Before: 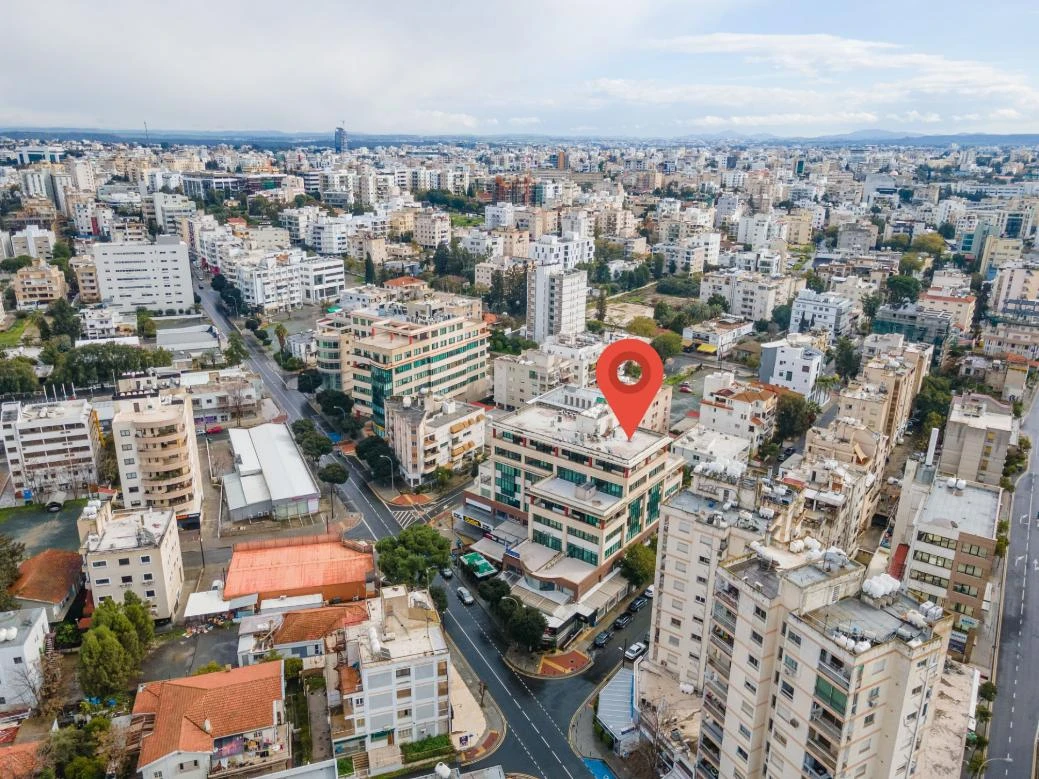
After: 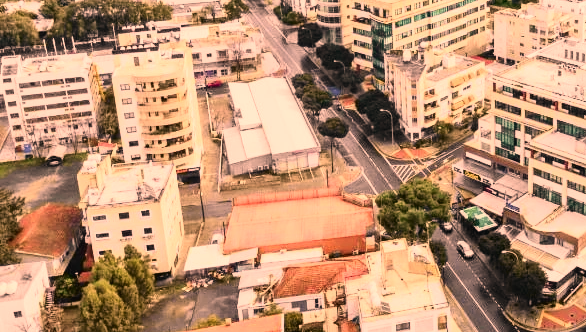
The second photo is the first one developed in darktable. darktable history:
exposure: black level correction 0, exposure 0.7 EV, compensate exposure bias true, compensate highlight preservation false
color correction: highlights a* 40, highlights b* 40, saturation 0.69
crop: top 44.483%, right 43.593%, bottom 12.892%
shadows and highlights: low approximation 0.01, soften with gaussian
tone curve: curves: ch0 [(0, 0.026) (0.058, 0.036) (0.246, 0.214) (0.437, 0.498) (0.55, 0.644) (0.657, 0.767) (0.822, 0.9) (1, 0.961)]; ch1 [(0, 0) (0.346, 0.307) (0.408, 0.369) (0.453, 0.457) (0.476, 0.489) (0.502, 0.498) (0.521, 0.515) (0.537, 0.531) (0.612, 0.641) (0.676, 0.728) (1, 1)]; ch2 [(0, 0) (0.346, 0.34) (0.434, 0.46) (0.485, 0.494) (0.5, 0.494) (0.511, 0.508) (0.537, 0.564) (0.579, 0.599) (0.663, 0.67) (1, 1)], color space Lab, independent channels, preserve colors none
